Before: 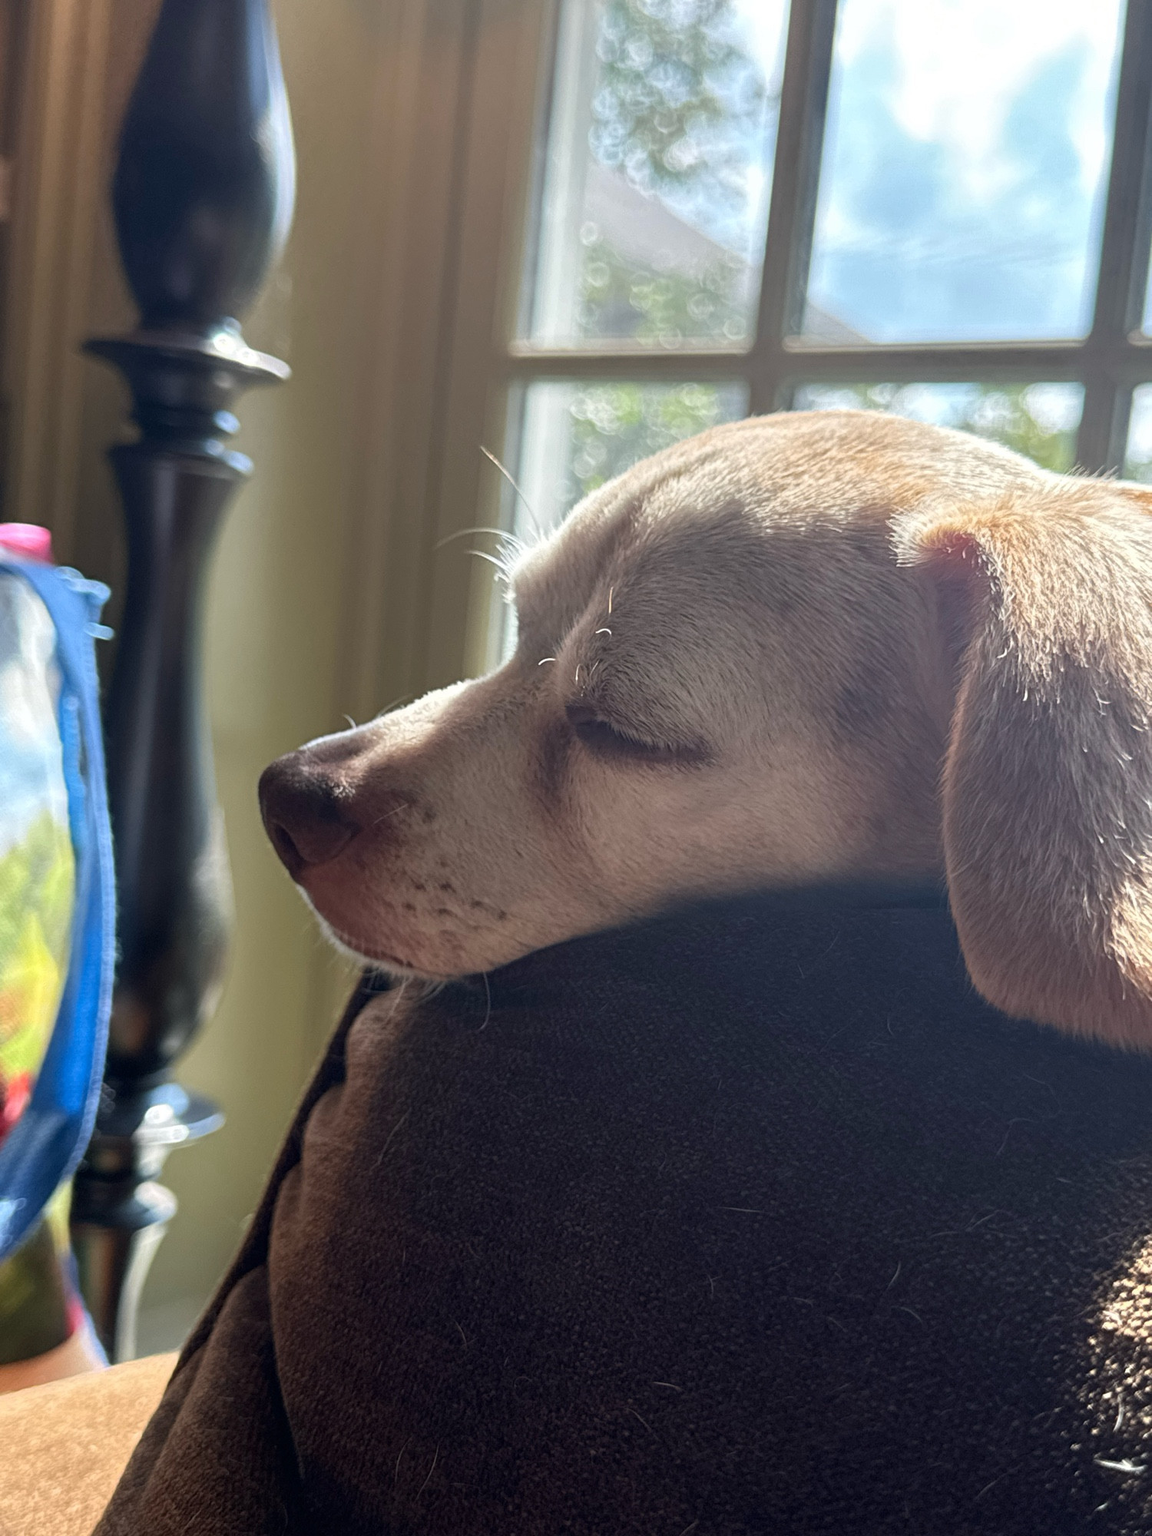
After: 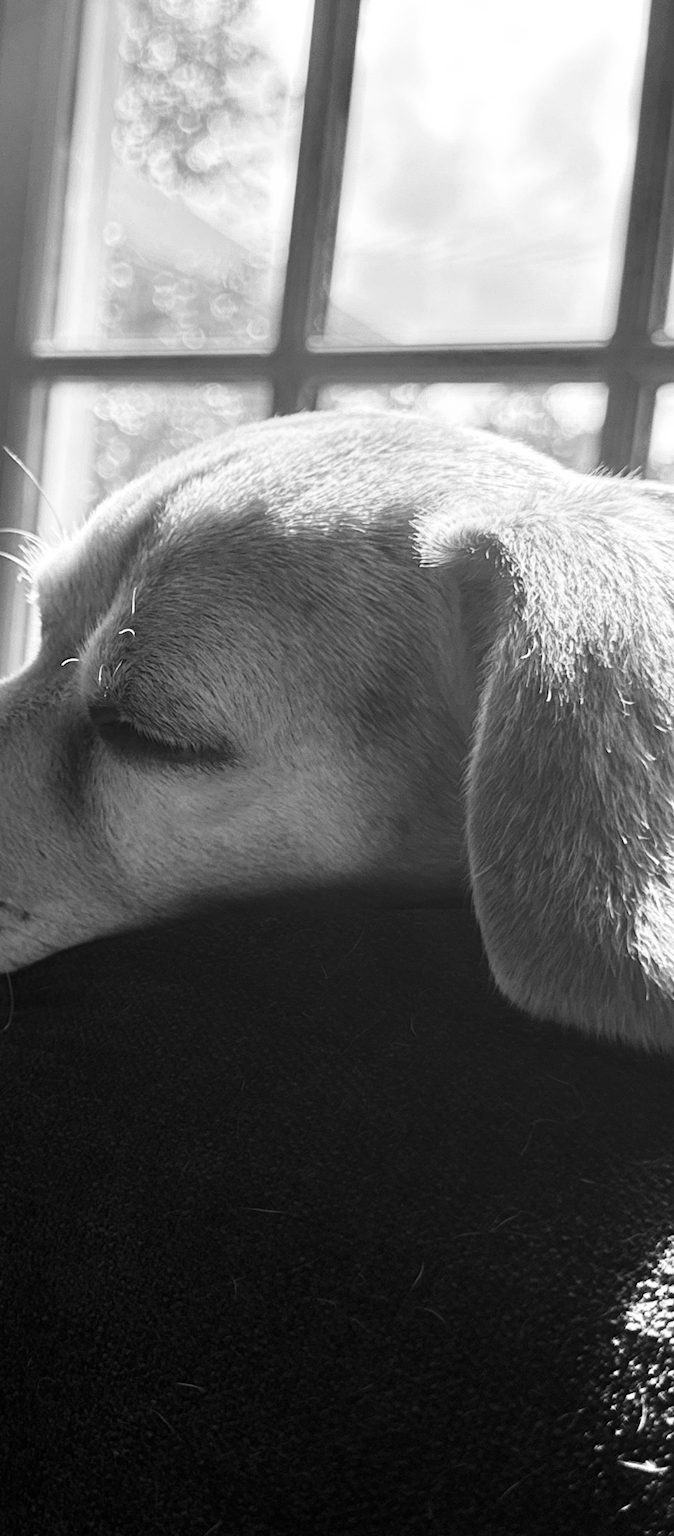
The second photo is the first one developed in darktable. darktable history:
exposure: compensate highlight preservation false
crop: left 41.402%
monochrome: on, module defaults
contrast brightness saturation: contrast 0.25, saturation -0.31
